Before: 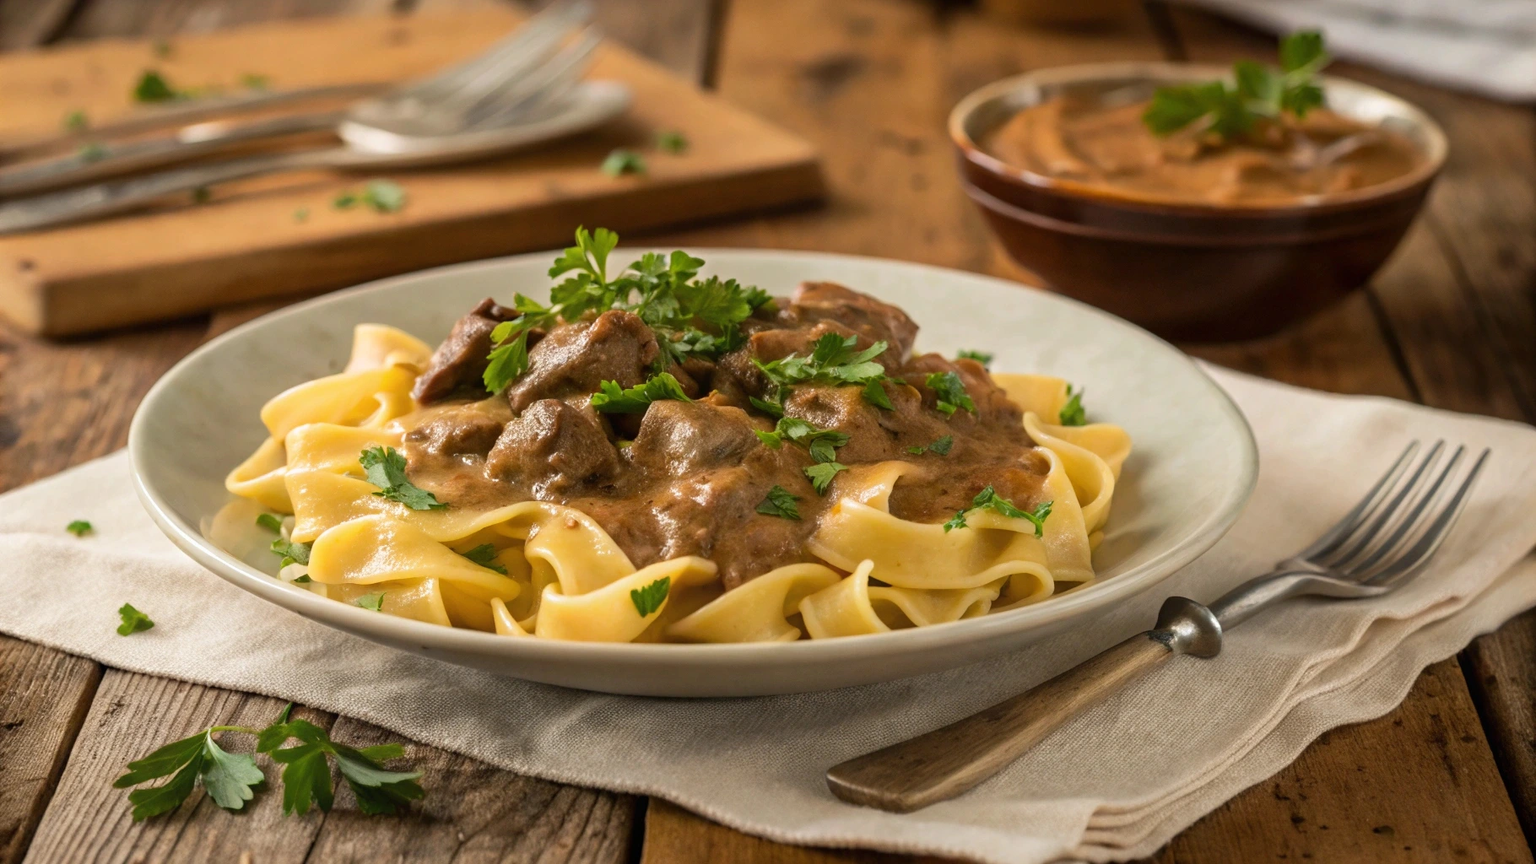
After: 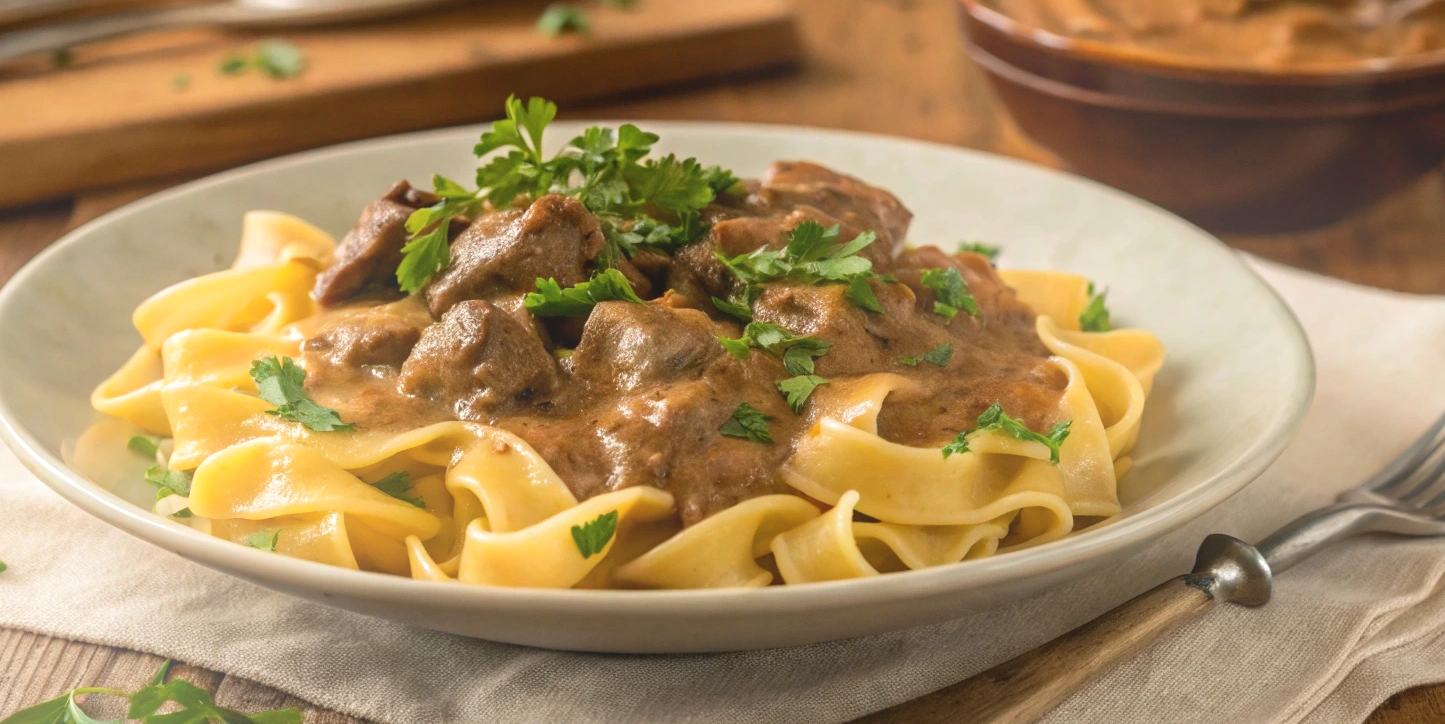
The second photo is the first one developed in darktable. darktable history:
local contrast: highlights 100%, shadows 100%, detail 120%, midtone range 0.2
crop: left 9.712%, top 16.928%, right 10.845%, bottom 12.332%
bloom: size 38%, threshold 95%, strength 30%
